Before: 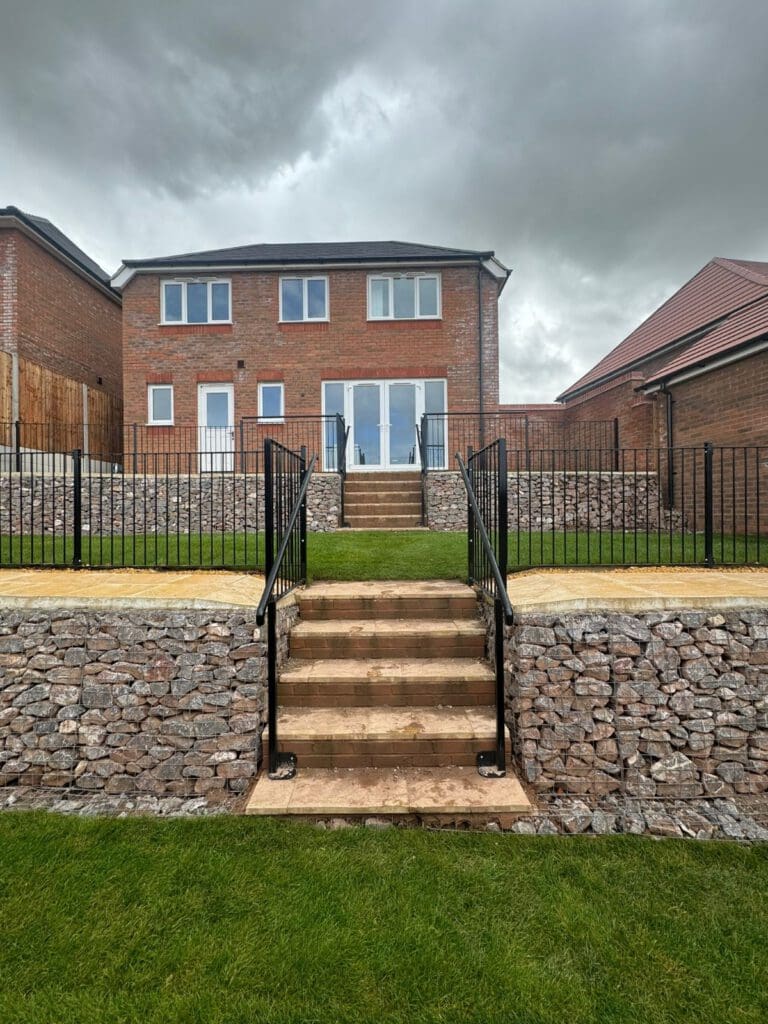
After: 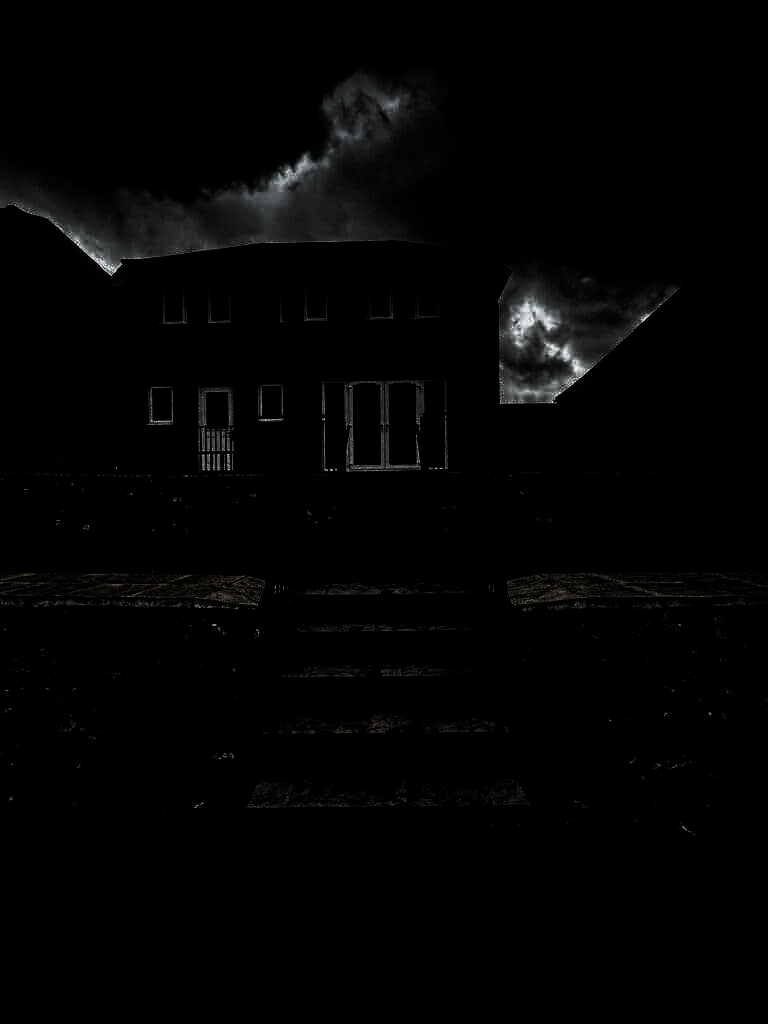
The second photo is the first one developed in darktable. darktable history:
local contrast: detail 110%
levels: levels [0.721, 0.937, 0.997]
